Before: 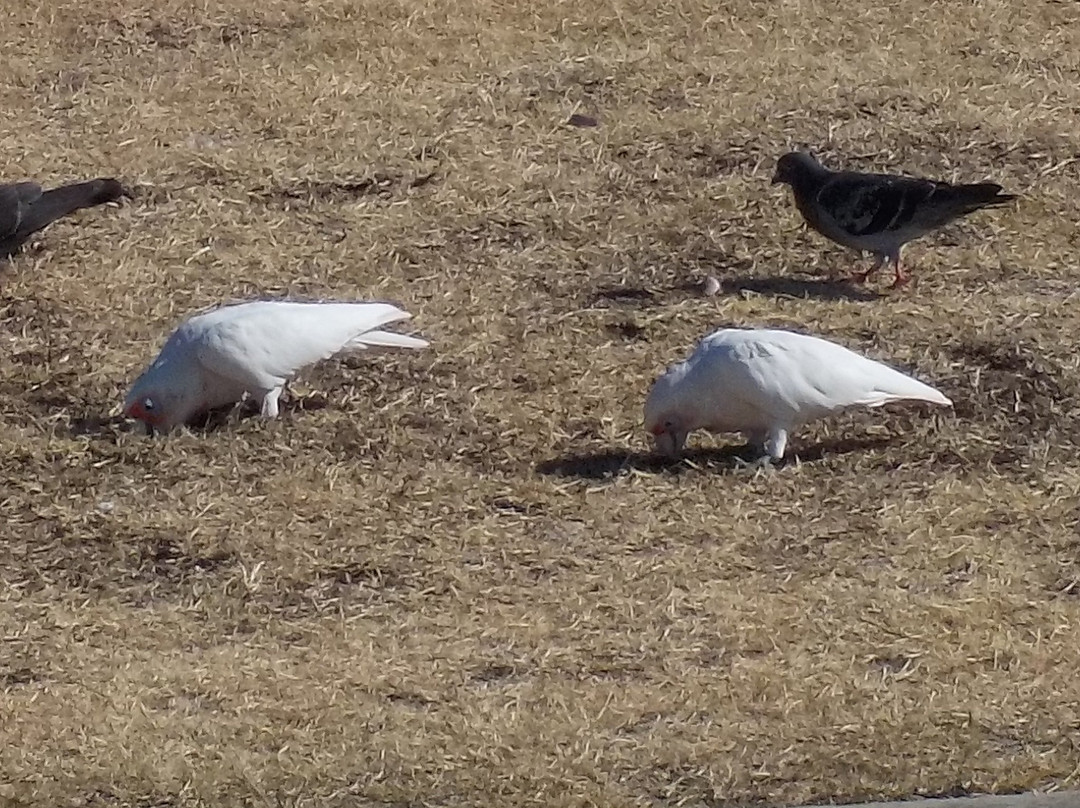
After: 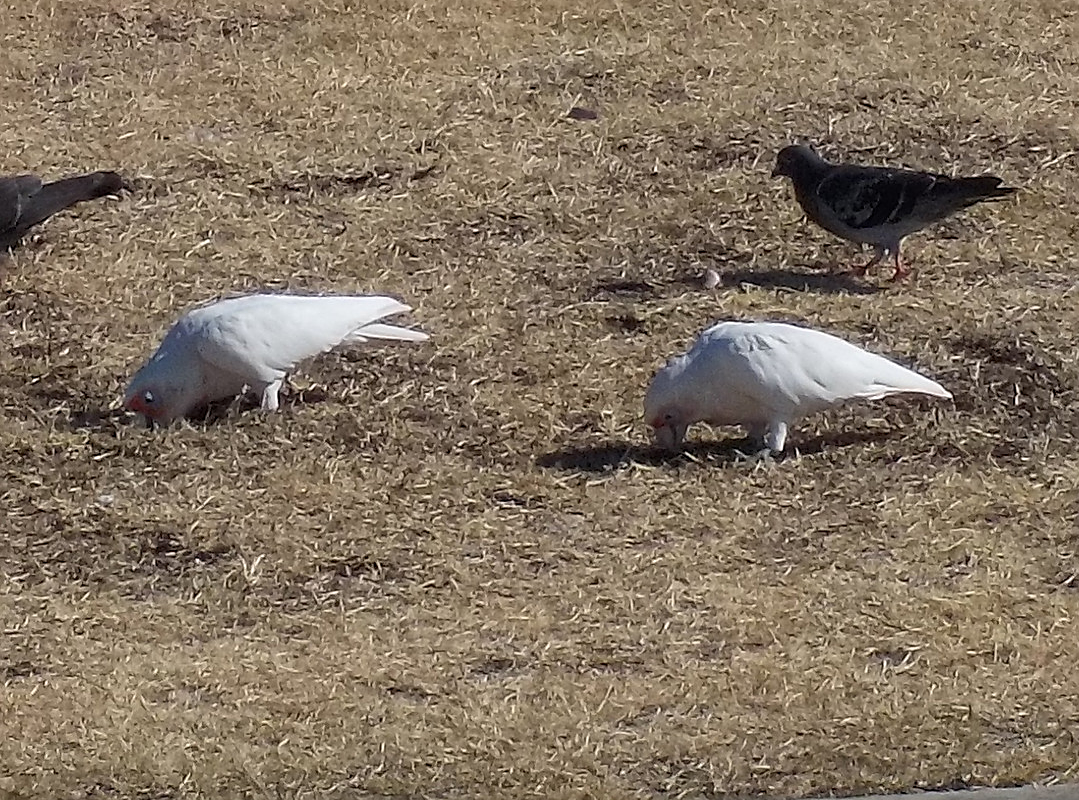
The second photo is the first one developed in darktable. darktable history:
crop: top 0.903%, right 0.089%
sharpen: on, module defaults
